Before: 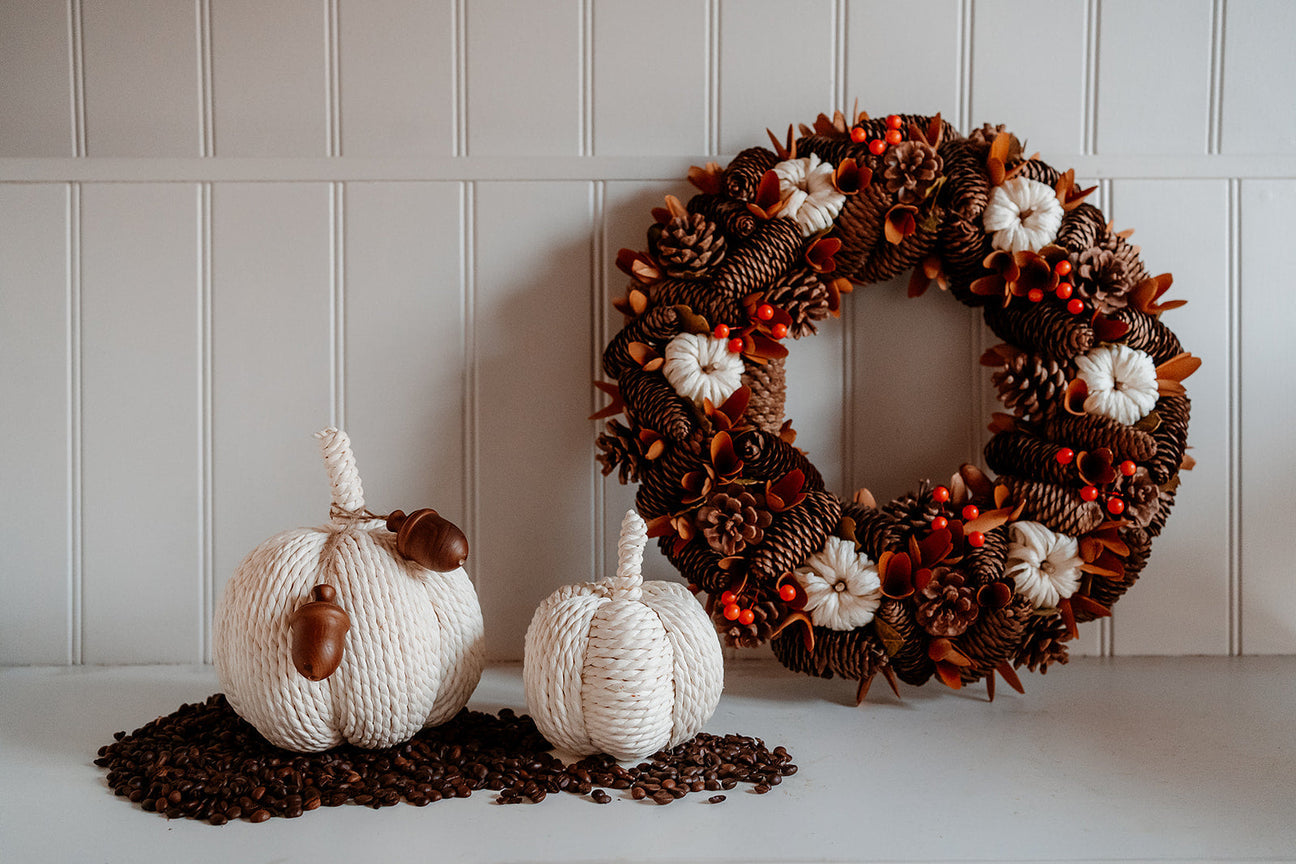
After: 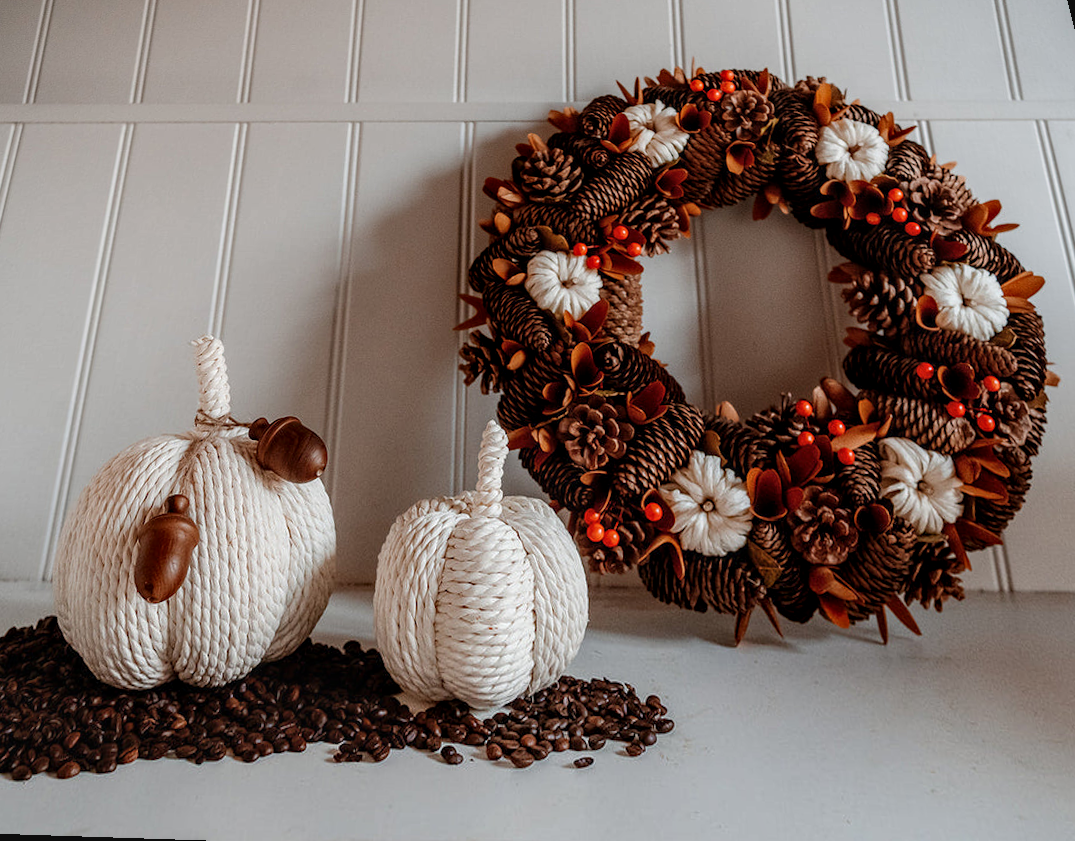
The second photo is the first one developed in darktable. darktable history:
local contrast: on, module defaults
rotate and perspective: rotation 0.72°, lens shift (vertical) -0.352, lens shift (horizontal) -0.051, crop left 0.152, crop right 0.859, crop top 0.019, crop bottom 0.964
